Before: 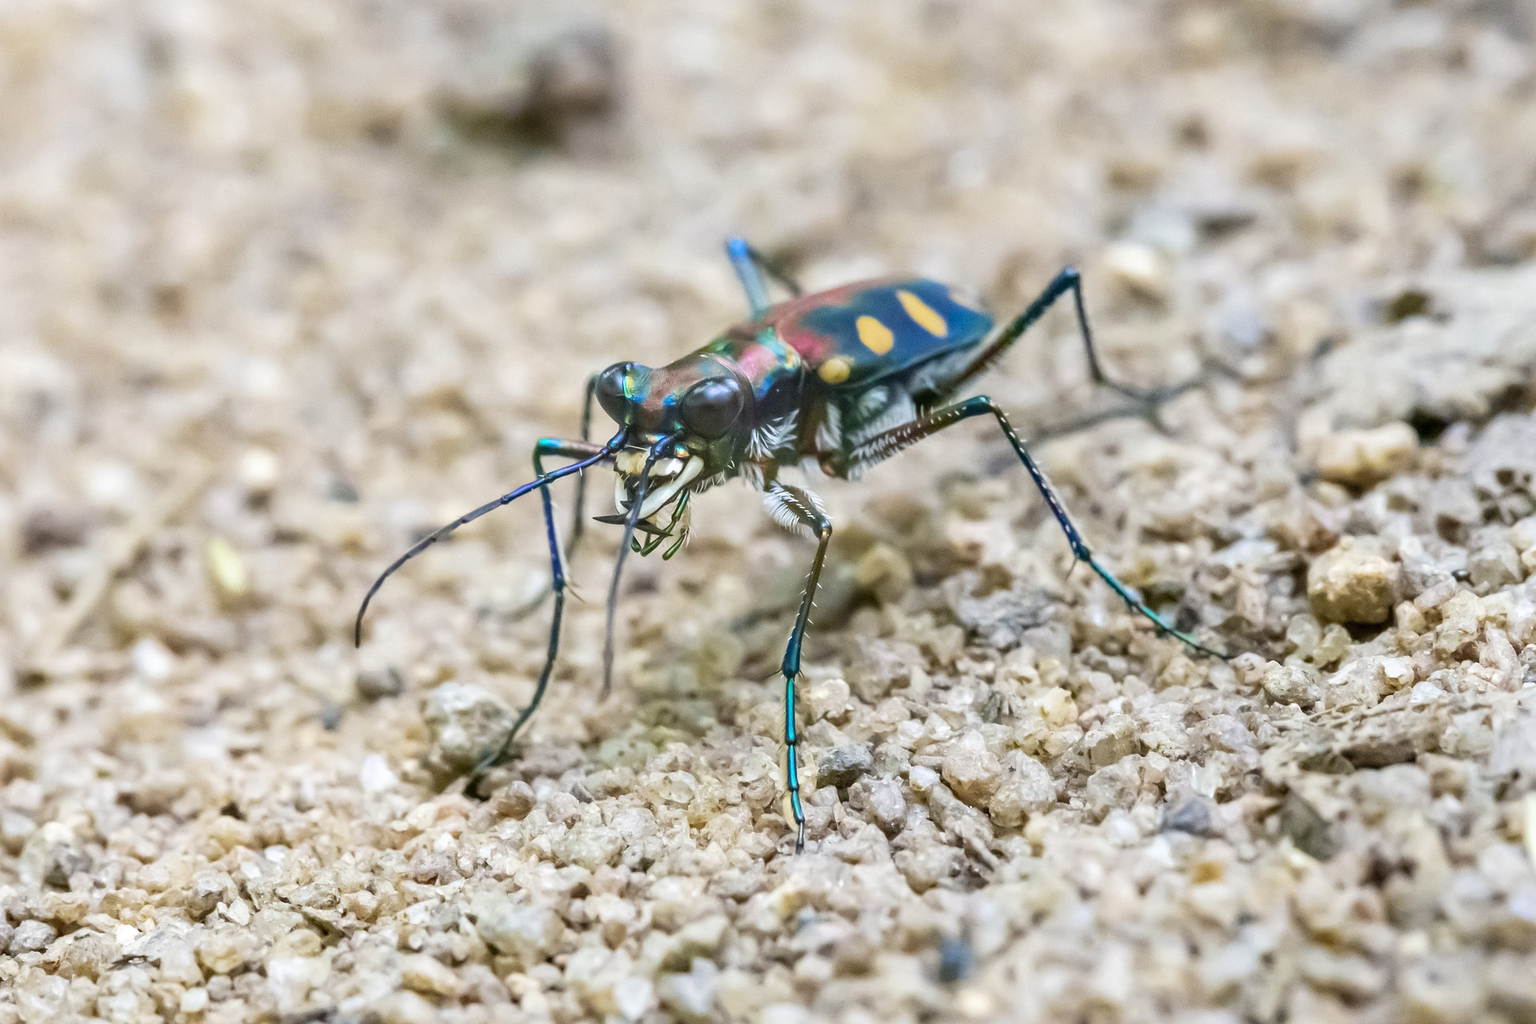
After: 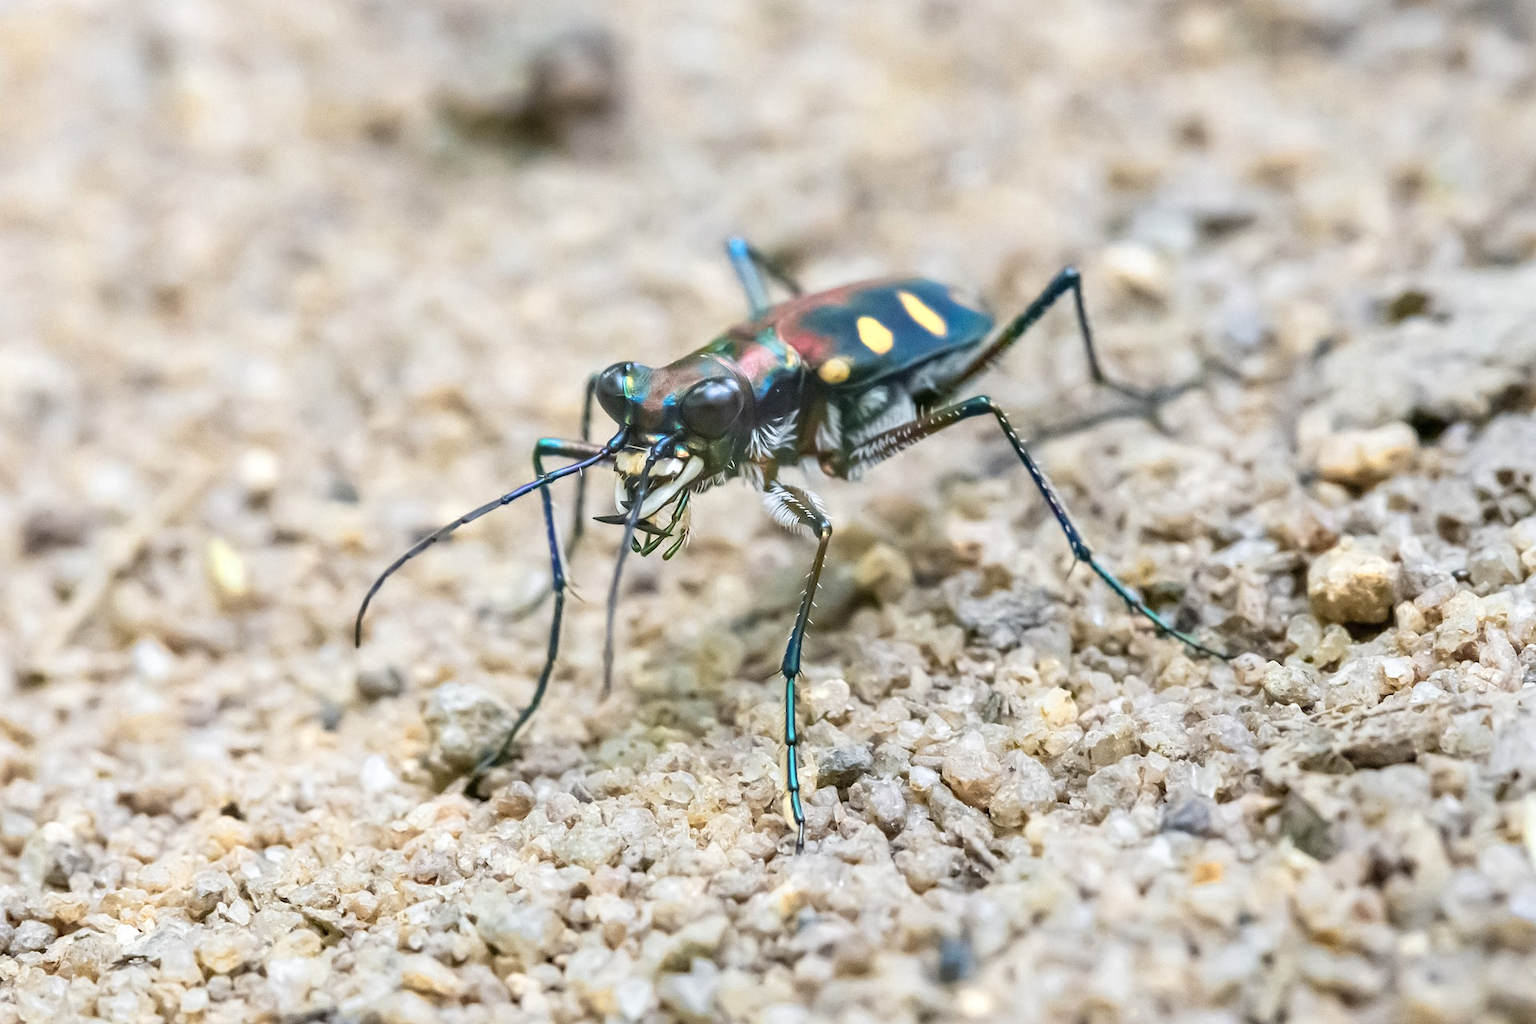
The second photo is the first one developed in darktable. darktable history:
color zones: curves: ch0 [(0.018, 0.548) (0.224, 0.64) (0.425, 0.447) (0.675, 0.575) (0.732, 0.579)]; ch1 [(0.066, 0.487) (0.25, 0.5) (0.404, 0.43) (0.75, 0.421) (0.956, 0.421)]; ch2 [(0.044, 0.561) (0.215, 0.465) (0.399, 0.544) (0.465, 0.548) (0.614, 0.447) (0.724, 0.43) (0.882, 0.623) (0.956, 0.632)]
